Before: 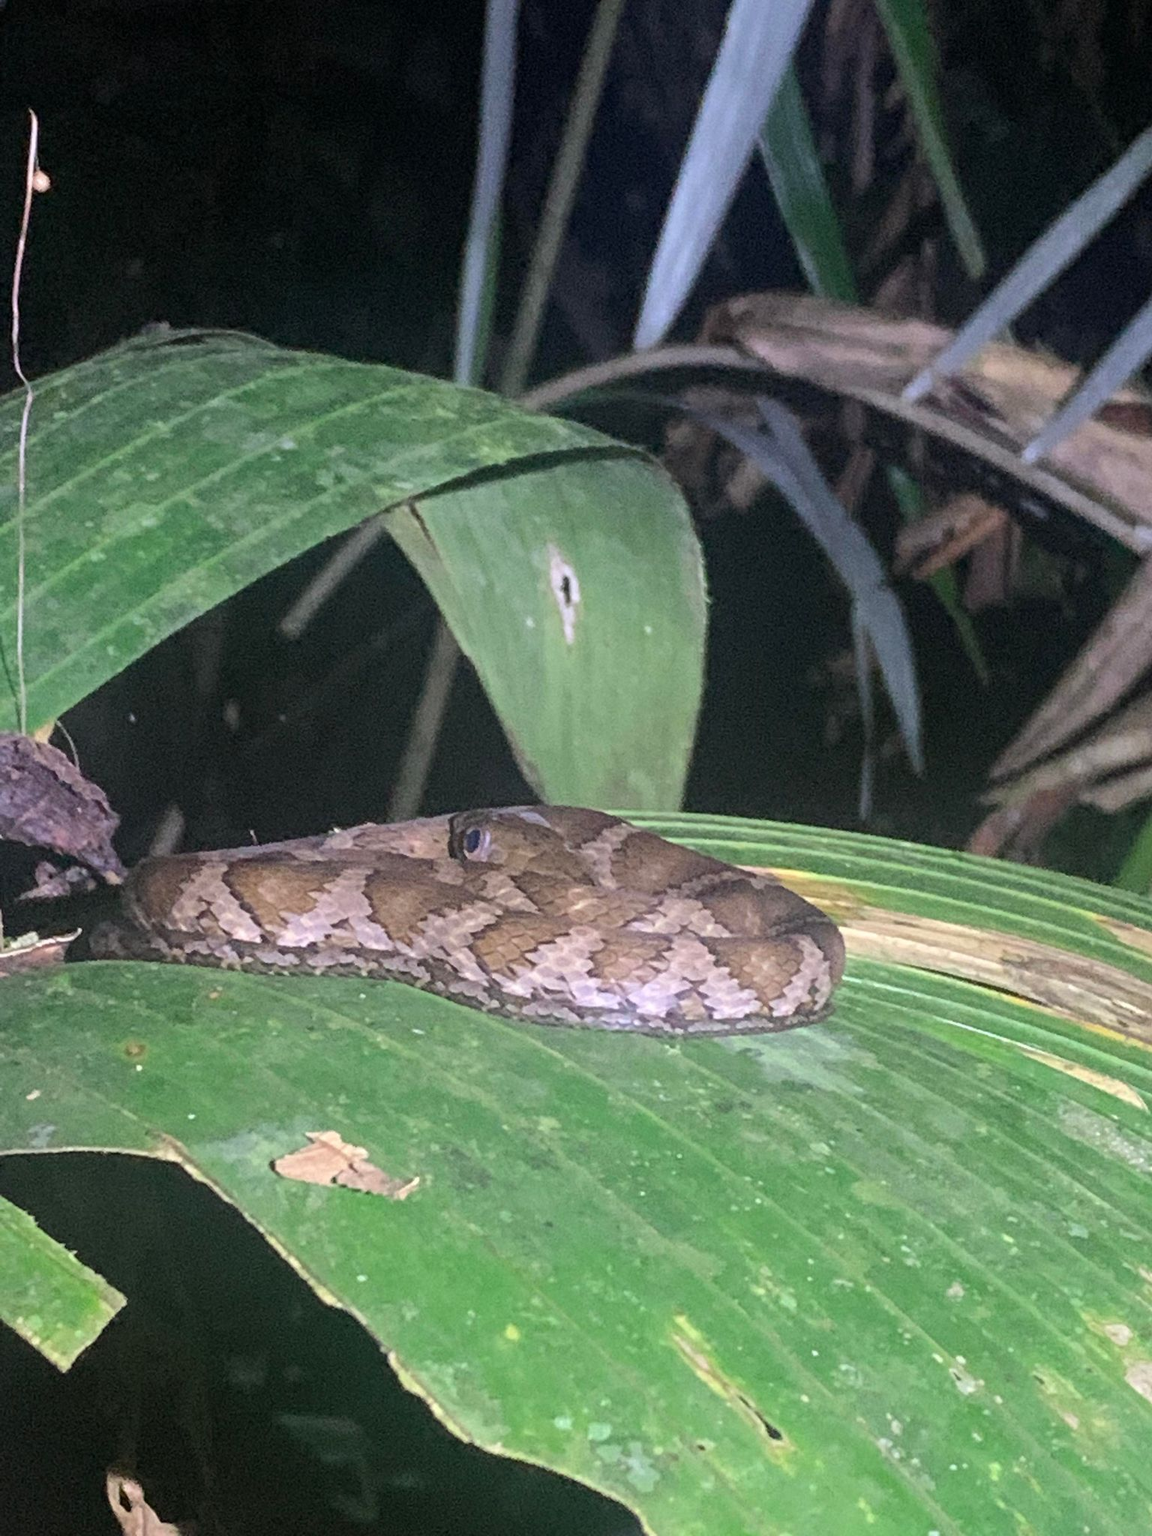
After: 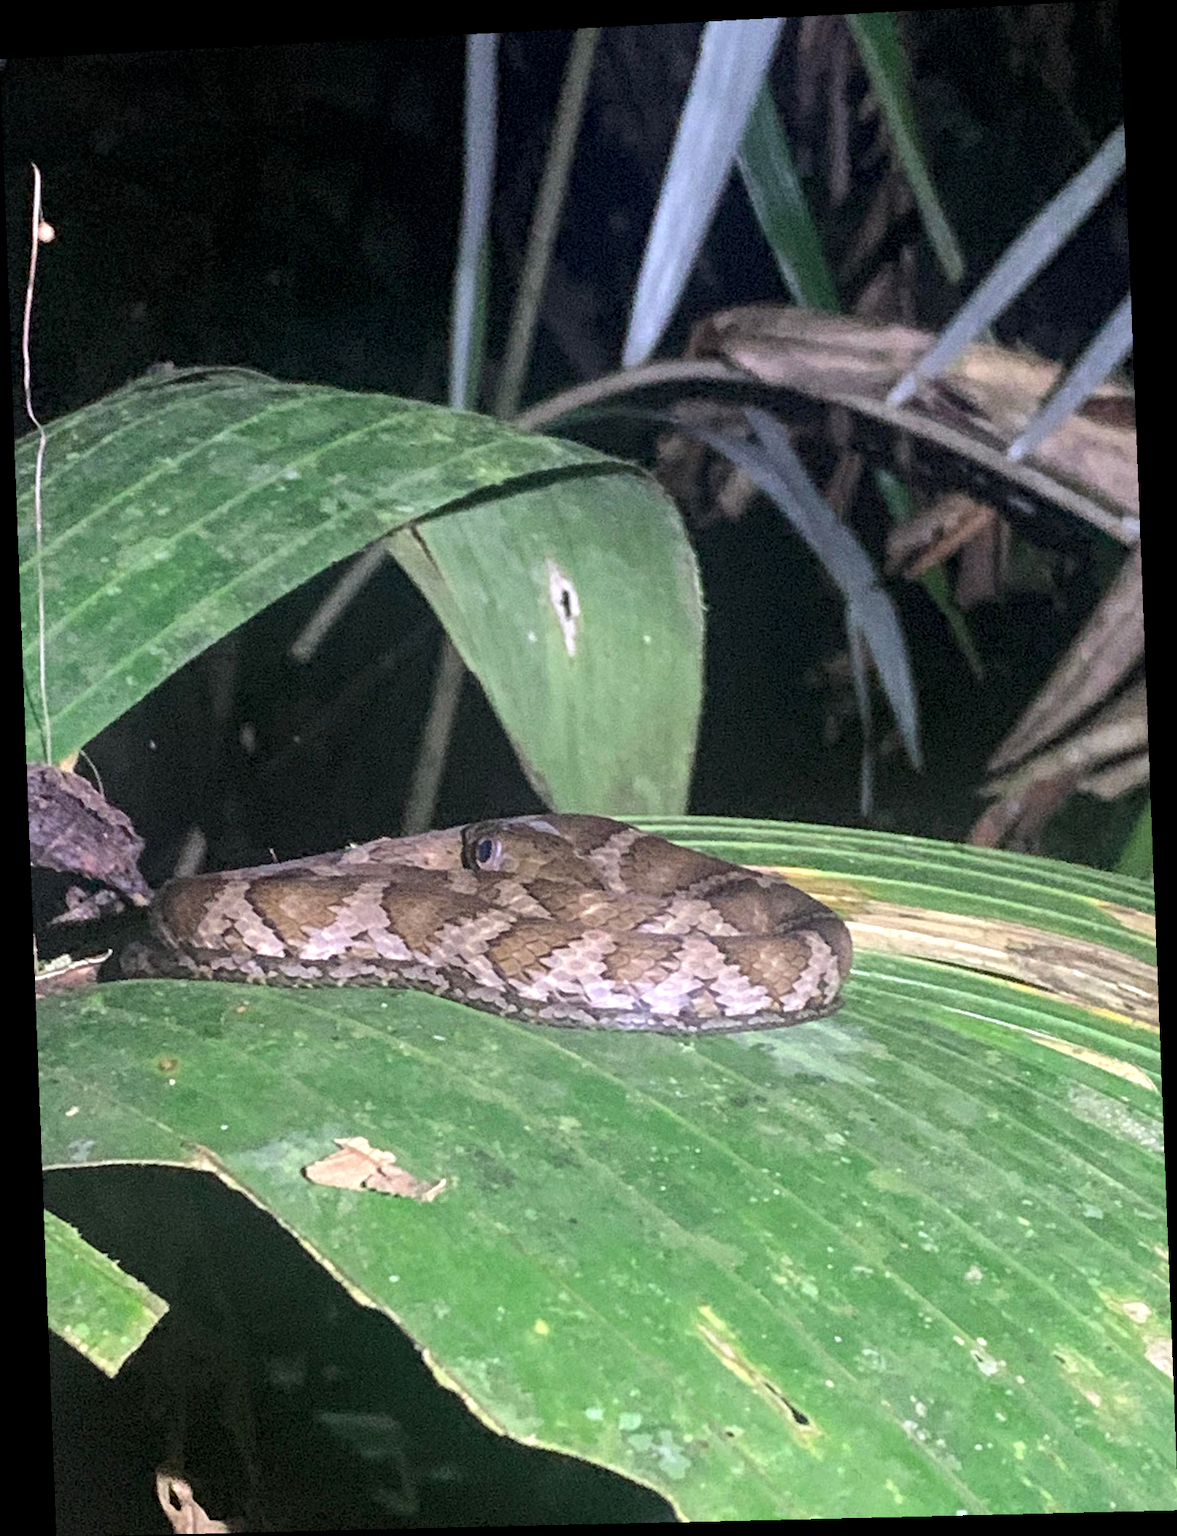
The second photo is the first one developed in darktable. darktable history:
rotate and perspective: rotation -2.22°, lens shift (horizontal) -0.022, automatic cropping off
local contrast: highlights 123%, shadows 126%, detail 140%, midtone range 0.254
